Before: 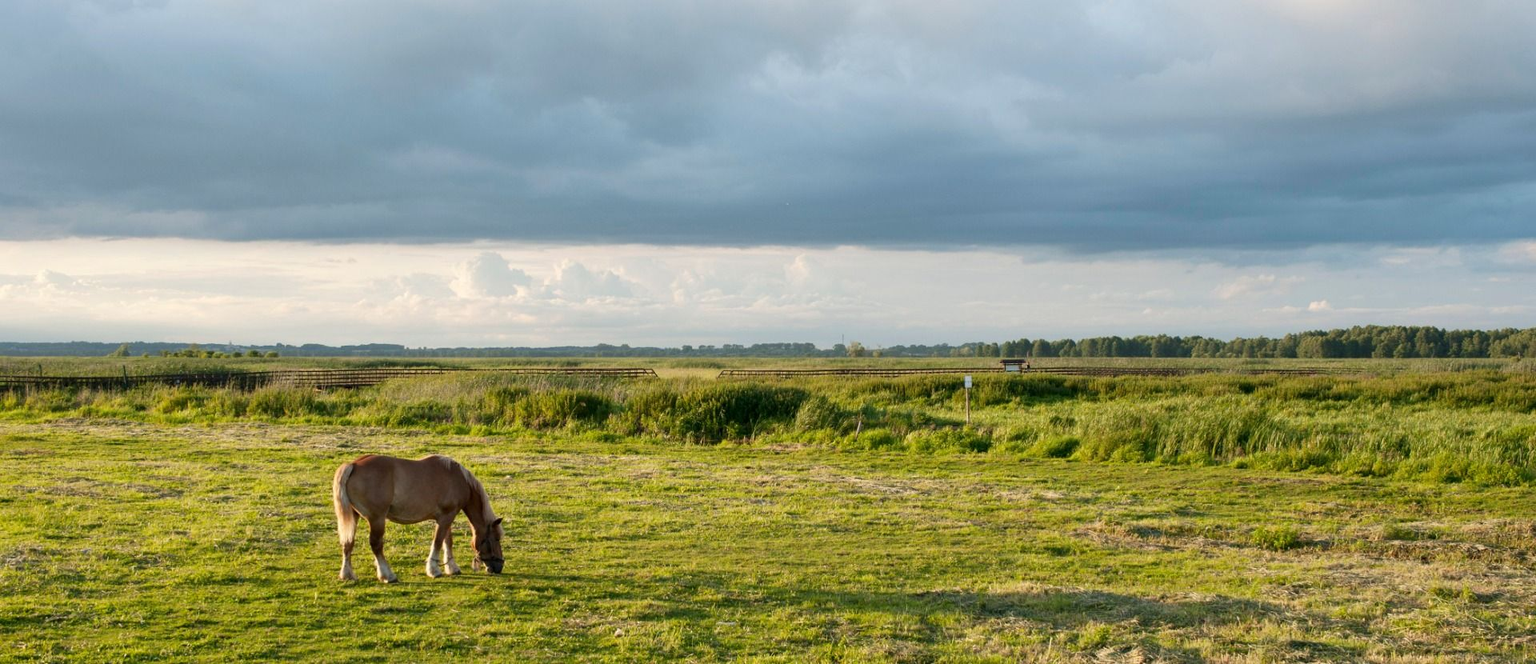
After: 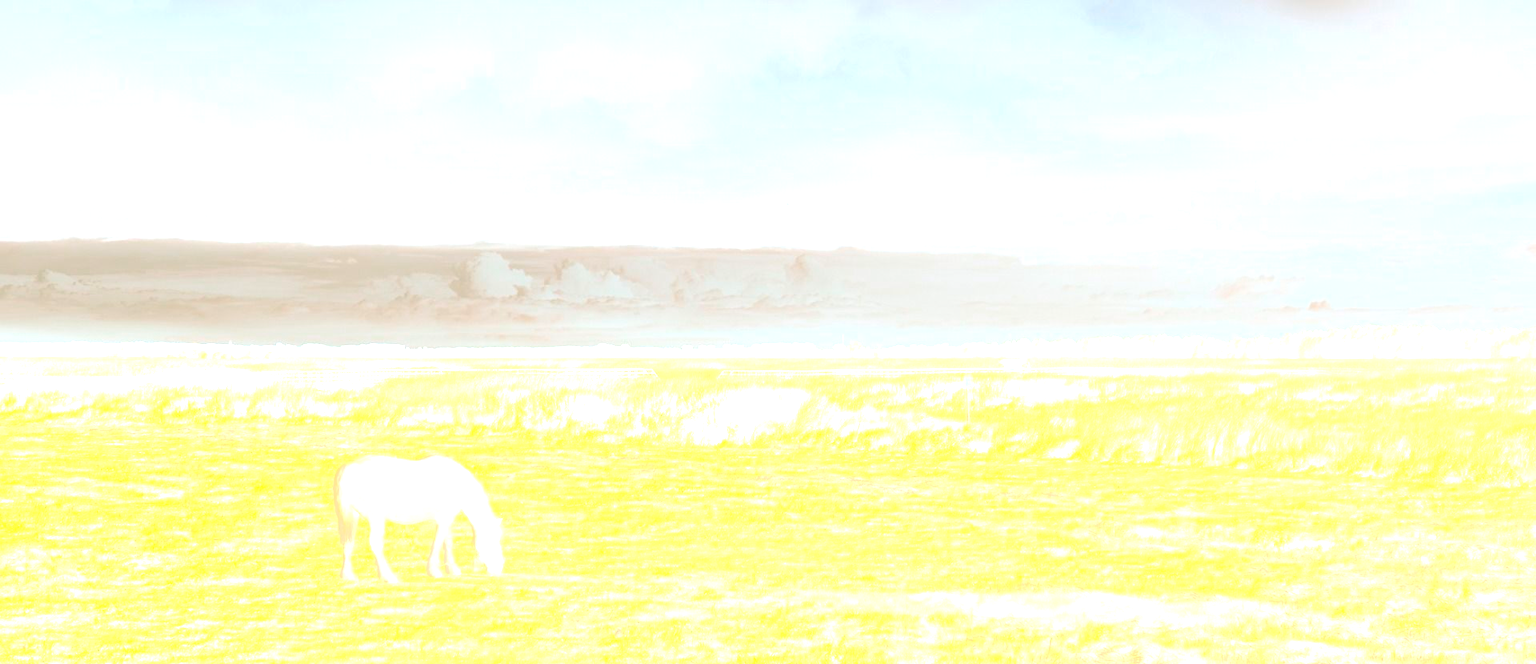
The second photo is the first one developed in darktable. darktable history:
bloom: size 25%, threshold 5%, strength 90%
exposure: exposure 1 EV, compensate highlight preservation false
